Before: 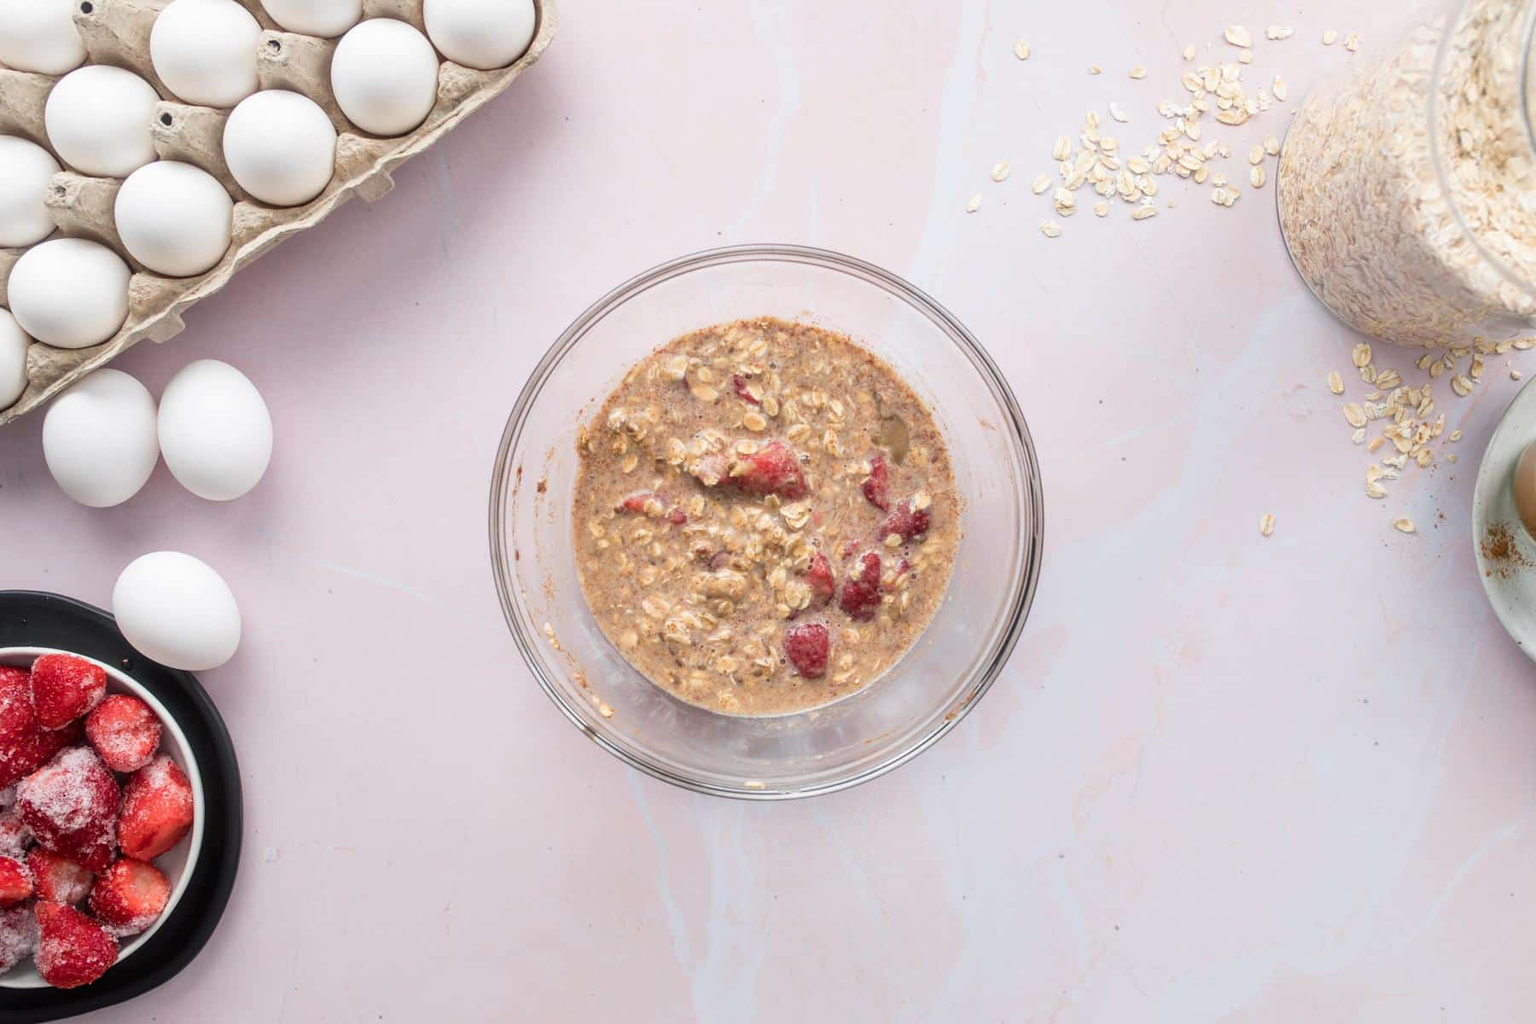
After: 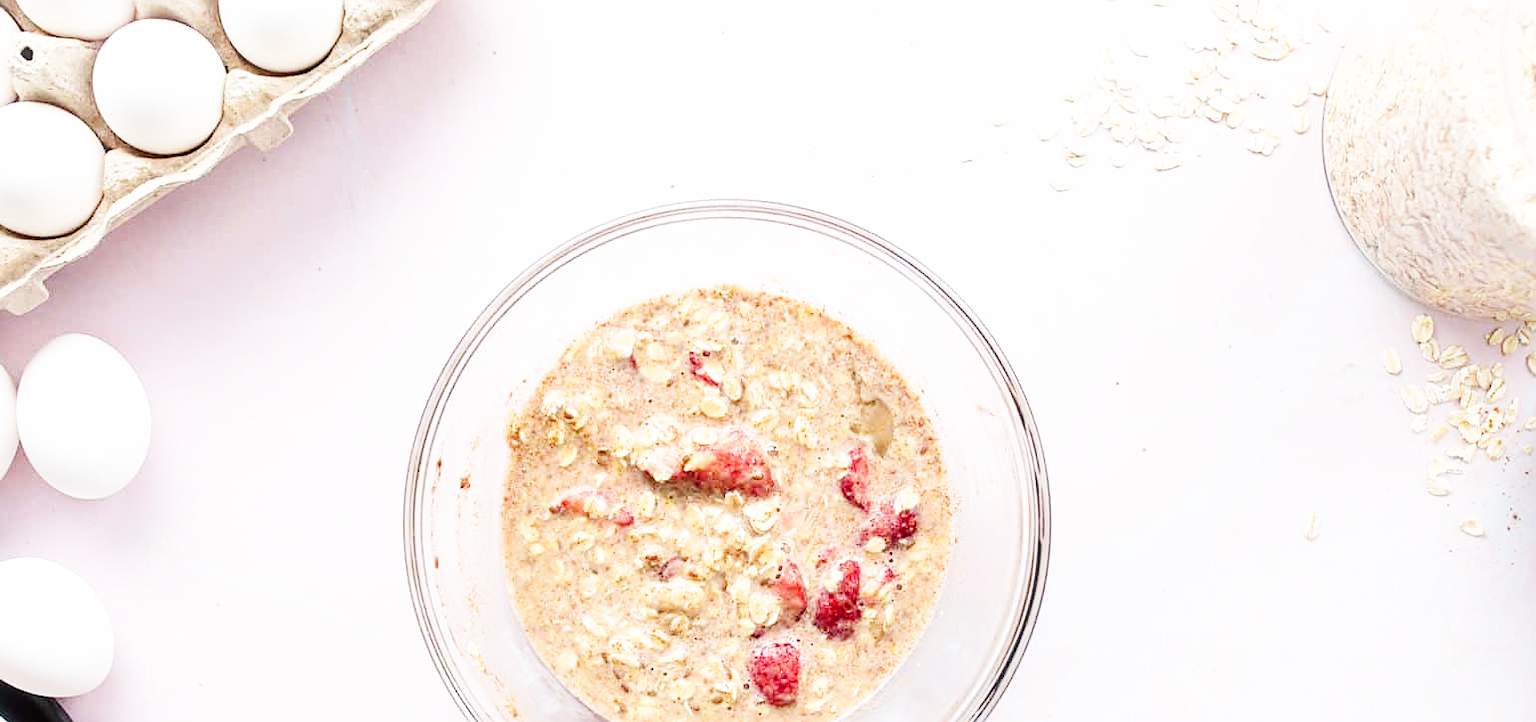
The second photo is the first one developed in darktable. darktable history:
crop and rotate: left 9.345%, top 7.22%, right 4.982%, bottom 32.331%
base curve: curves: ch0 [(0, 0.003) (0.001, 0.002) (0.006, 0.004) (0.02, 0.022) (0.048, 0.086) (0.094, 0.234) (0.162, 0.431) (0.258, 0.629) (0.385, 0.8) (0.548, 0.918) (0.751, 0.988) (1, 1)], preserve colors none
sharpen: on, module defaults
